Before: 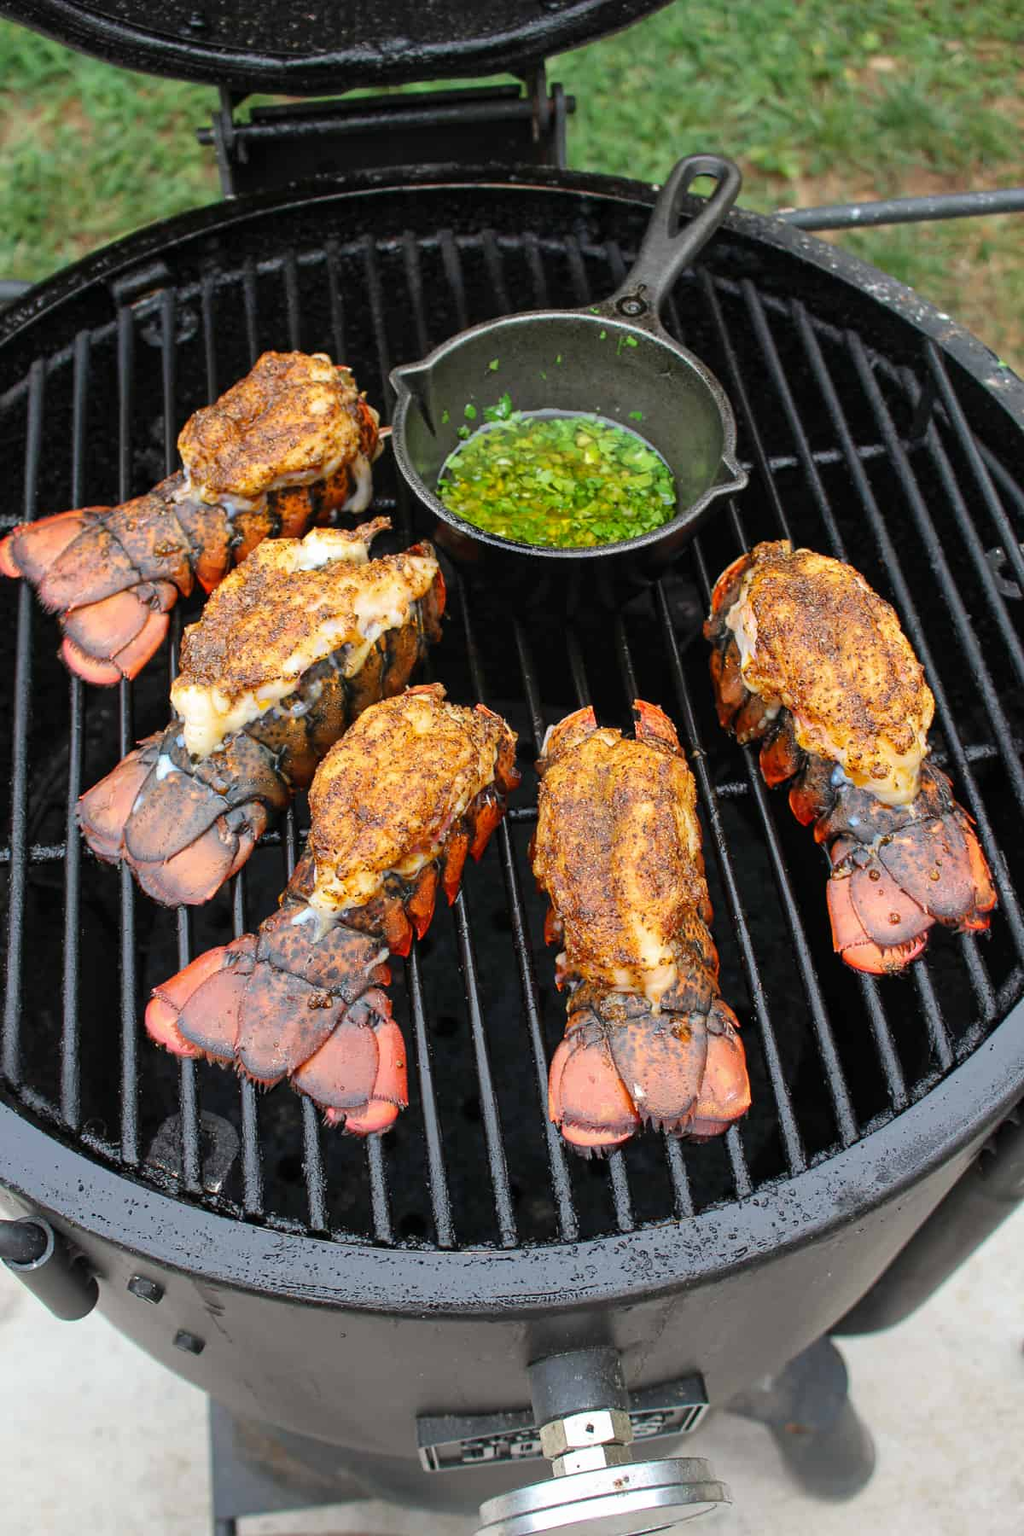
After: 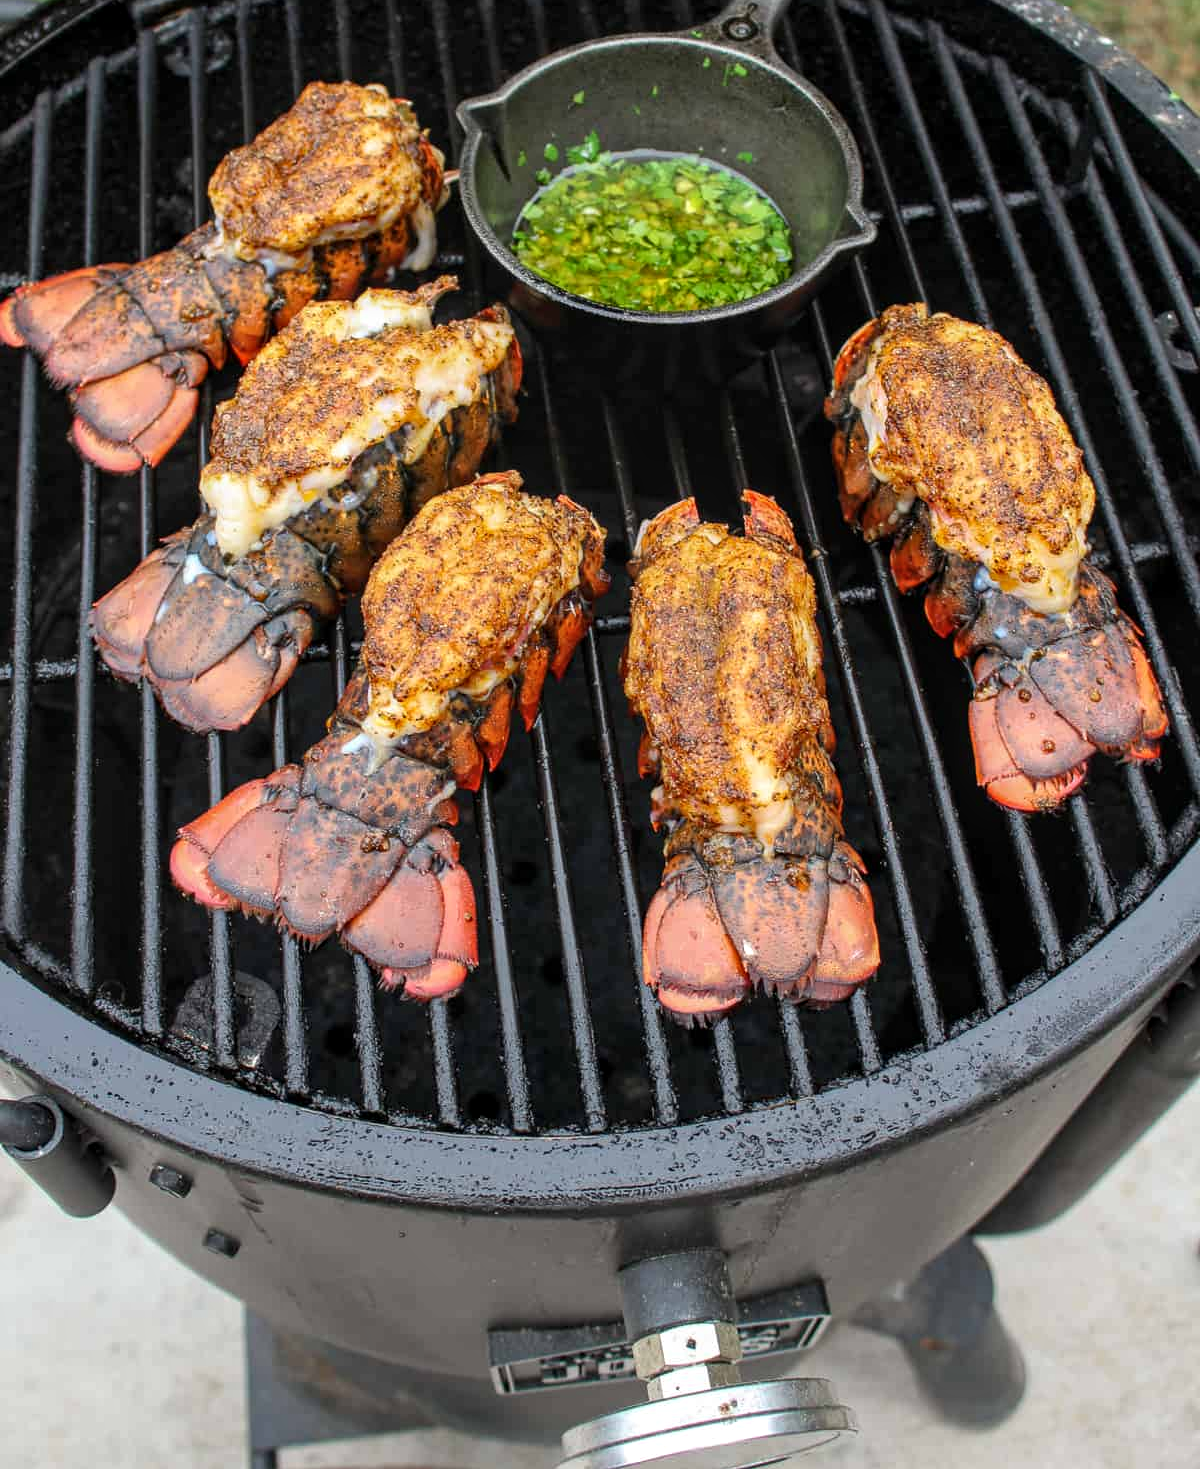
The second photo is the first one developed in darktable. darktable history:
crop and rotate: top 18.376%
local contrast: on, module defaults
